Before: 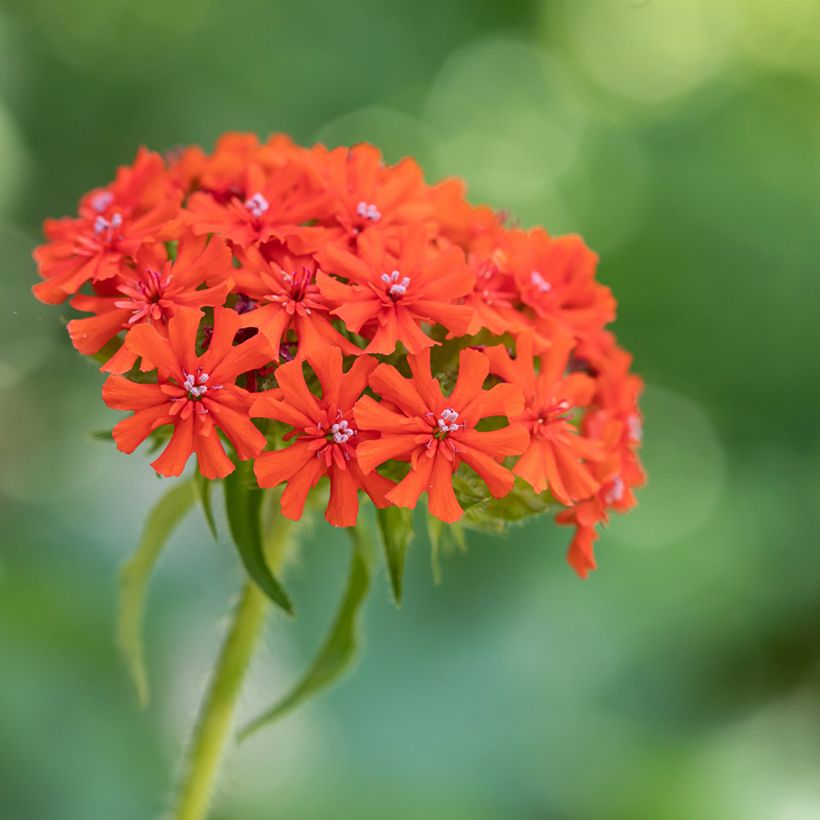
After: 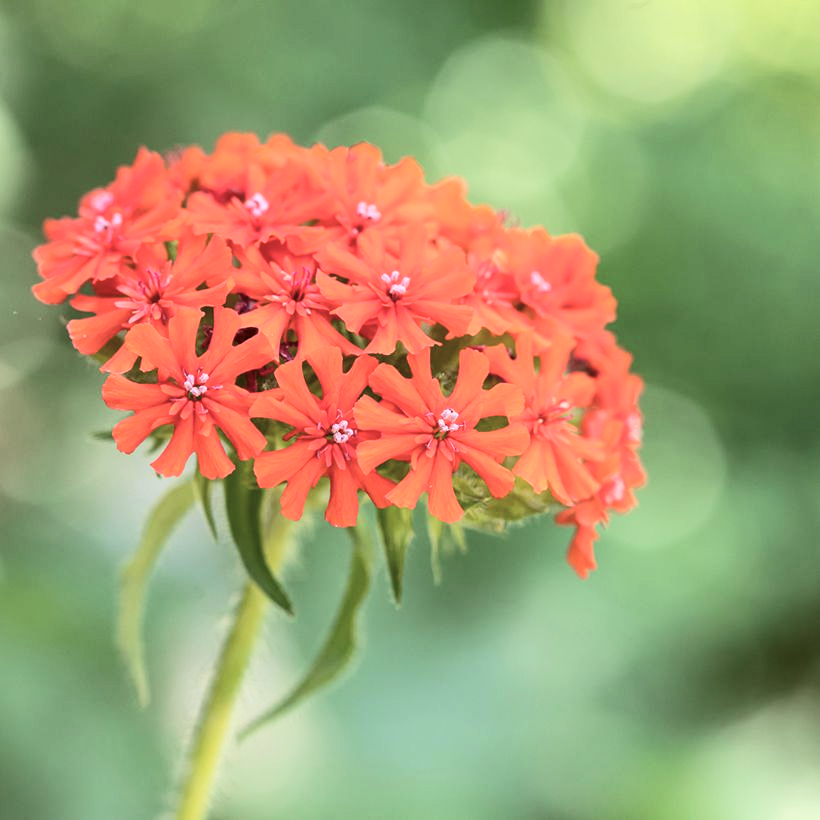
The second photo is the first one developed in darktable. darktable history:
tone equalizer: -8 EV -0.386 EV, -7 EV -0.401 EV, -6 EV -0.352 EV, -5 EV -0.255 EV, -3 EV 0.251 EV, -2 EV 0.343 EV, -1 EV 0.4 EV, +0 EV 0.41 EV, edges refinement/feathering 500, mask exposure compensation -1.57 EV, preserve details no
tone curve: curves: ch0 [(0, 0) (0.739, 0.837) (1, 1)]; ch1 [(0, 0) (0.226, 0.261) (0.383, 0.397) (0.462, 0.473) (0.498, 0.502) (0.521, 0.52) (0.578, 0.57) (1, 1)]; ch2 [(0, 0) (0.438, 0.456) (0.5, 0.5) (0.547, 0.557) (0.597, 0.58) (0.629, 0.603) (1, 1)], color space Lab, independent channels, preserve colors none
